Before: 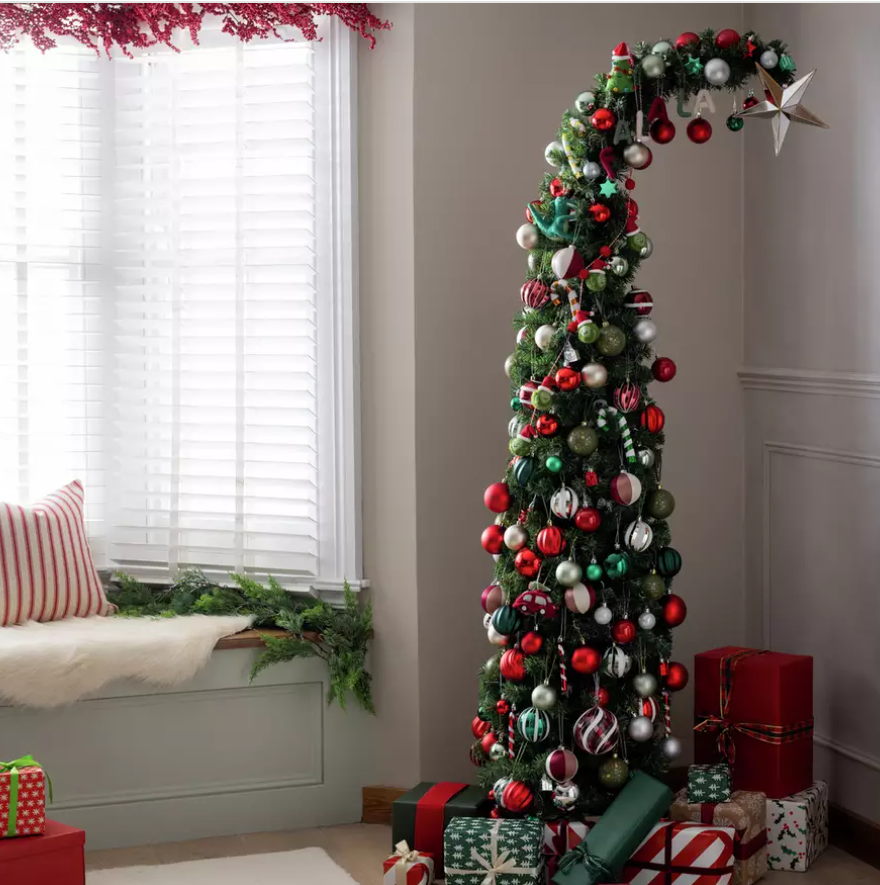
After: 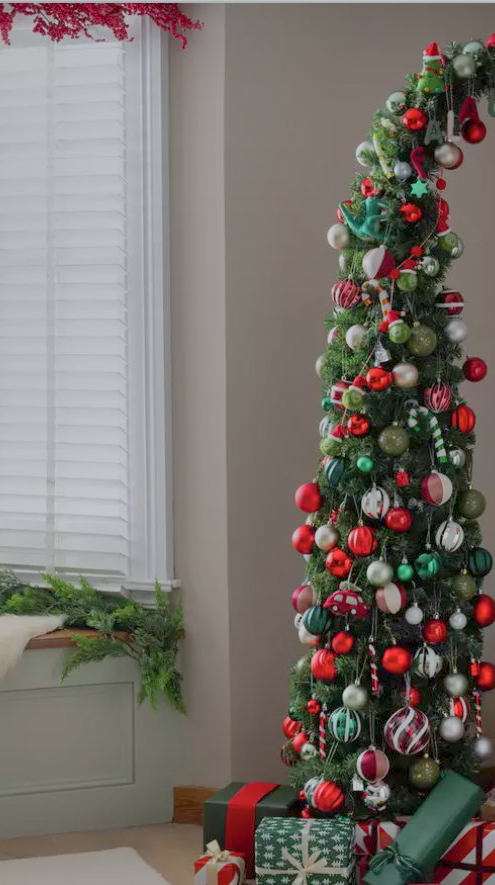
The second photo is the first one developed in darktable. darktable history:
shadows and highlights: low approximation 0.01, soften with gaussian
tone equalizer: on, module defaults
white balance: red 0.982, blue 1.018
crop: left 21.496%, right 22.254%
color balance rgb: contrast -30%
